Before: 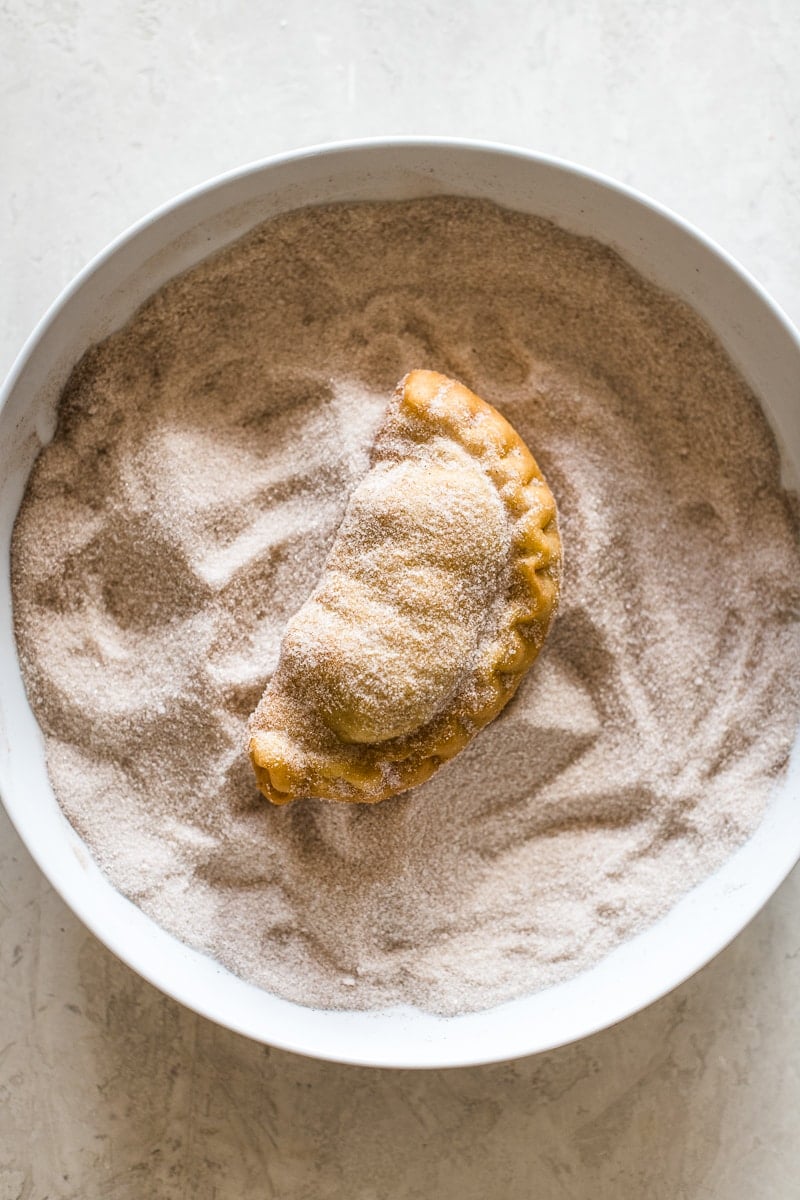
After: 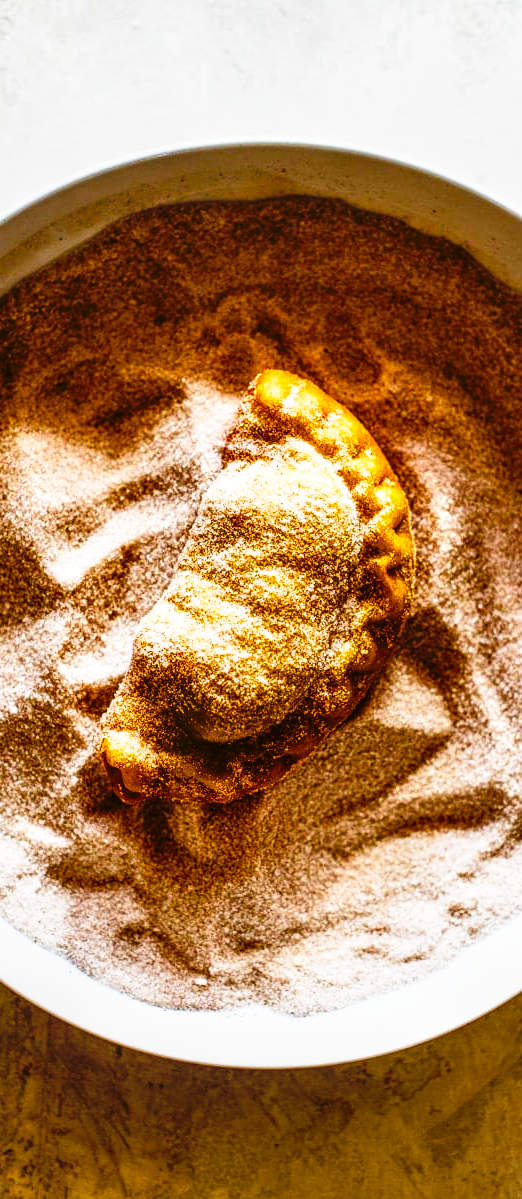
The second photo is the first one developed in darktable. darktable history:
local contrast: on, module defaults
crop and rotate: left 18.568%, right 16.179%
contrast brightness saturation: brightness -0.203, saturation 0.082
color balance rgb: linear chroma grading › global chroma 15.305%, perceptual saturation grading › global saturation 39.24%, global vibrance 25.554%
tone curve: curves: ch0 [(0, 0) (0.003, 0.03) (0.011, 0.022) (0.025, 0.018) (0.044, 0.031) (0.069, 0.035) (0.1, 0.04) (0.136, 0.046) (0.177, 0.063) (0.224, 0.087) (0.277, 0.15) (0.335, 0.252) (0.399, 0.354) (0.468, 0.475) (0.543, 0.602) (0.623, 0.73) (0.709, 0.856) (0.801, 0.945) (0.898, 0.987) (1, 1)], preserve colors none
shadows and highlights: shadows 60.28, soften with gaussian
